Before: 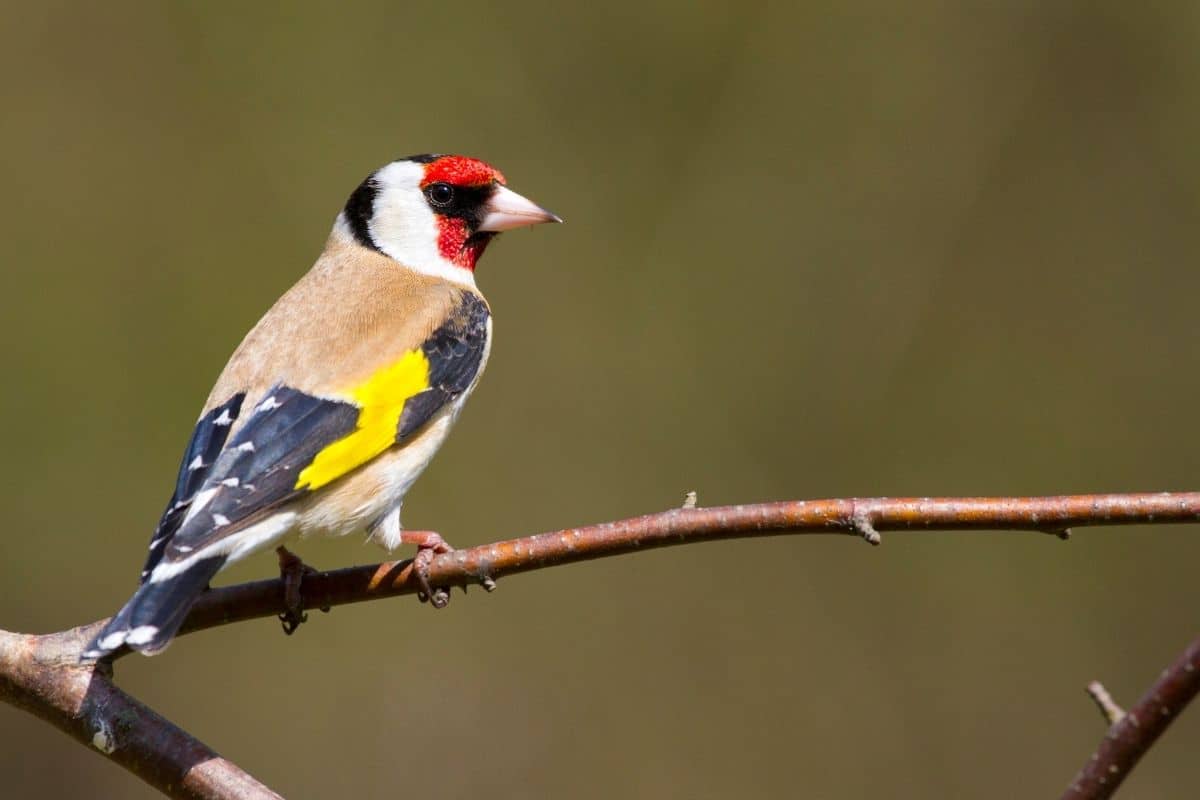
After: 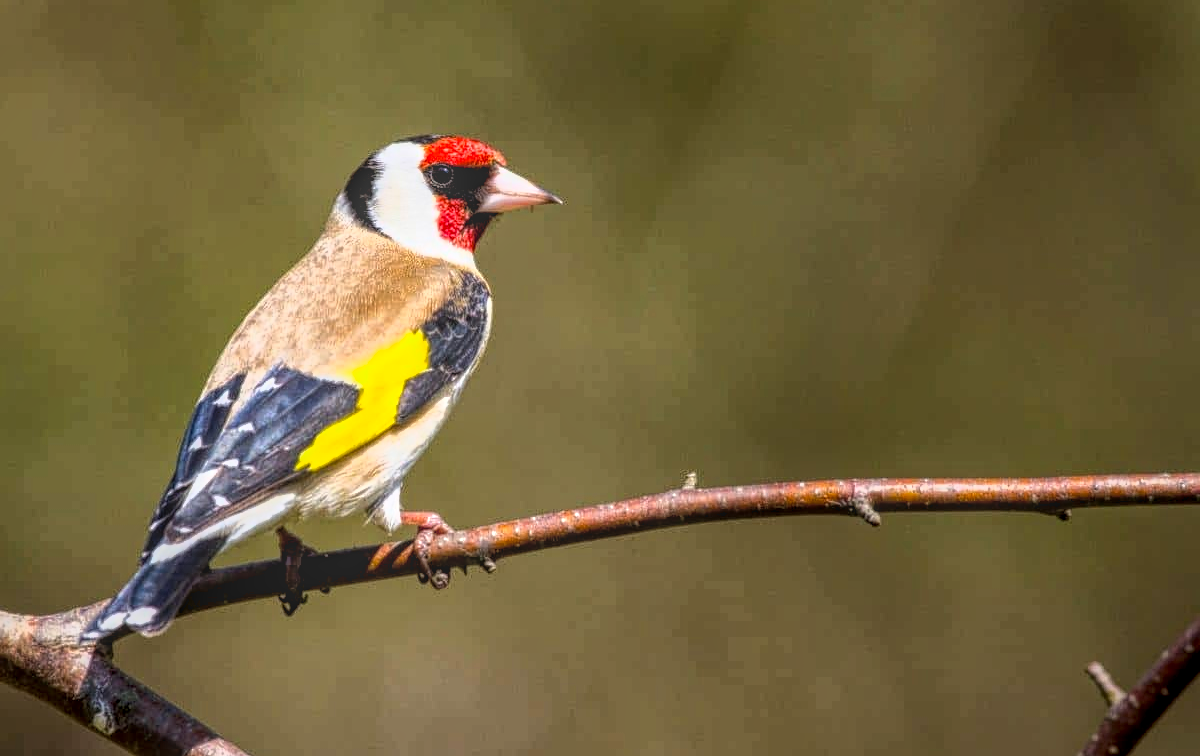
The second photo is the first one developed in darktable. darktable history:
local contrast: highlights 20%, shadows 30%, detail 200%, midtone range 0.2
tone equalizer: -8 EV -0.75 EV, -7 EV -0.7 EV, -6 EV -0.6 EV, -5 EV -0.4 EV, -3 EV 0.4 EV, -2 EV 0.6 EV, -1 EV 0.7 EV, +0 EV 0.75 EV, edges refinement/feathering 500, mask exposure compensation -1.57 EV, preserve details no
exposure: black level correction 0.007, exposure 0.093 EV, compensate highlight preservation false
contrast equalizer: y [[0.5, 0.5, 0.472, 0.5, 0.5, 0.5], [0.5 ×6], [0.5 ×6], [0 ×6], [0 ×6]]
crop and rotate: top 2.479%, bottom 3.018%
